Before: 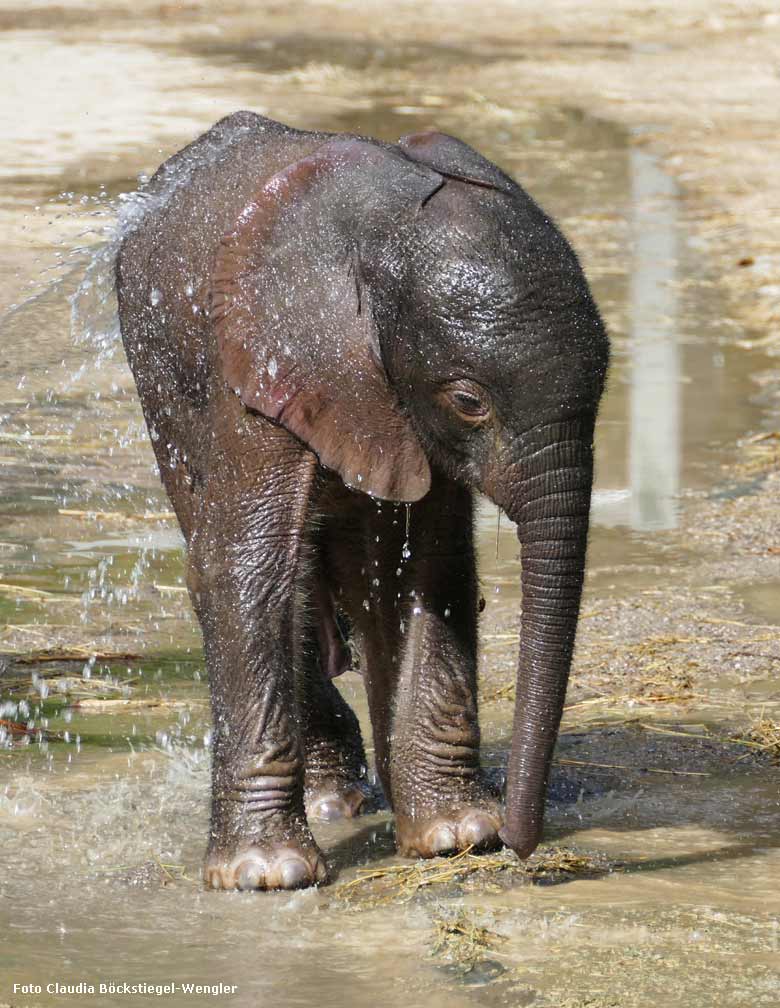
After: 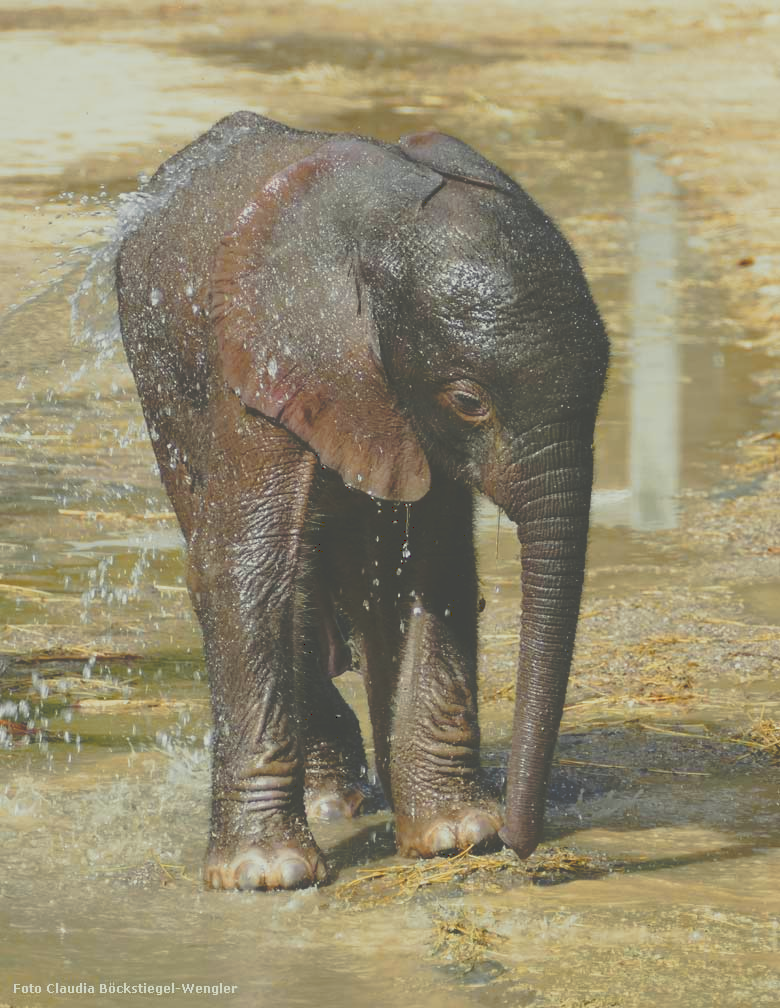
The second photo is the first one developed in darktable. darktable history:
tone curve: curves: ch0 [(0, 0) (0.003, 0.278) (0.011, 0.282) (0.025, 0.282) (0.044, 0.29) (0.069, 0.295) (0.1, 0.306) (0.136, 0.316) (0.177, 0.33) (0.224, 0.358) (0.277, 0.403) (0.335, 0.451) (0.399, 0.505) (0.468, 0.558) (0.543, 0.611) (0.623, 0.679) (0.709, 0.751) (0.801, 0.815) (0.898, 0.863) (1, 1)], preserve colors none
color correction: highlights a* -4.36, highlights b* 6.42
color zones: curves: ch0 [(0, 0.499) (0.143, 0.5) (0.286, 0.5) (0.429, 0.476) (0.571, 0.284) (0.714, 0.243) (0.857, 0.449) (1, 0.499)]; ch1 [(0, 0.532) (0.143, 0.645) (0.286, 0.696) (0.429, 0.211) (0.571, 0.504) (0.714, 0.493) (0.857, 0.495) (1, 0.532)]; ch2 [(0, 0.5) (0.143, 0.5) (0.286, 0.427) (0.429, 0.324) (0.571, 0.5) (0.714, 0.5) (0.857, 0.5) (1, 0.5)]
exposure: exposure -0.45 EV, compensate highlight preservation false
